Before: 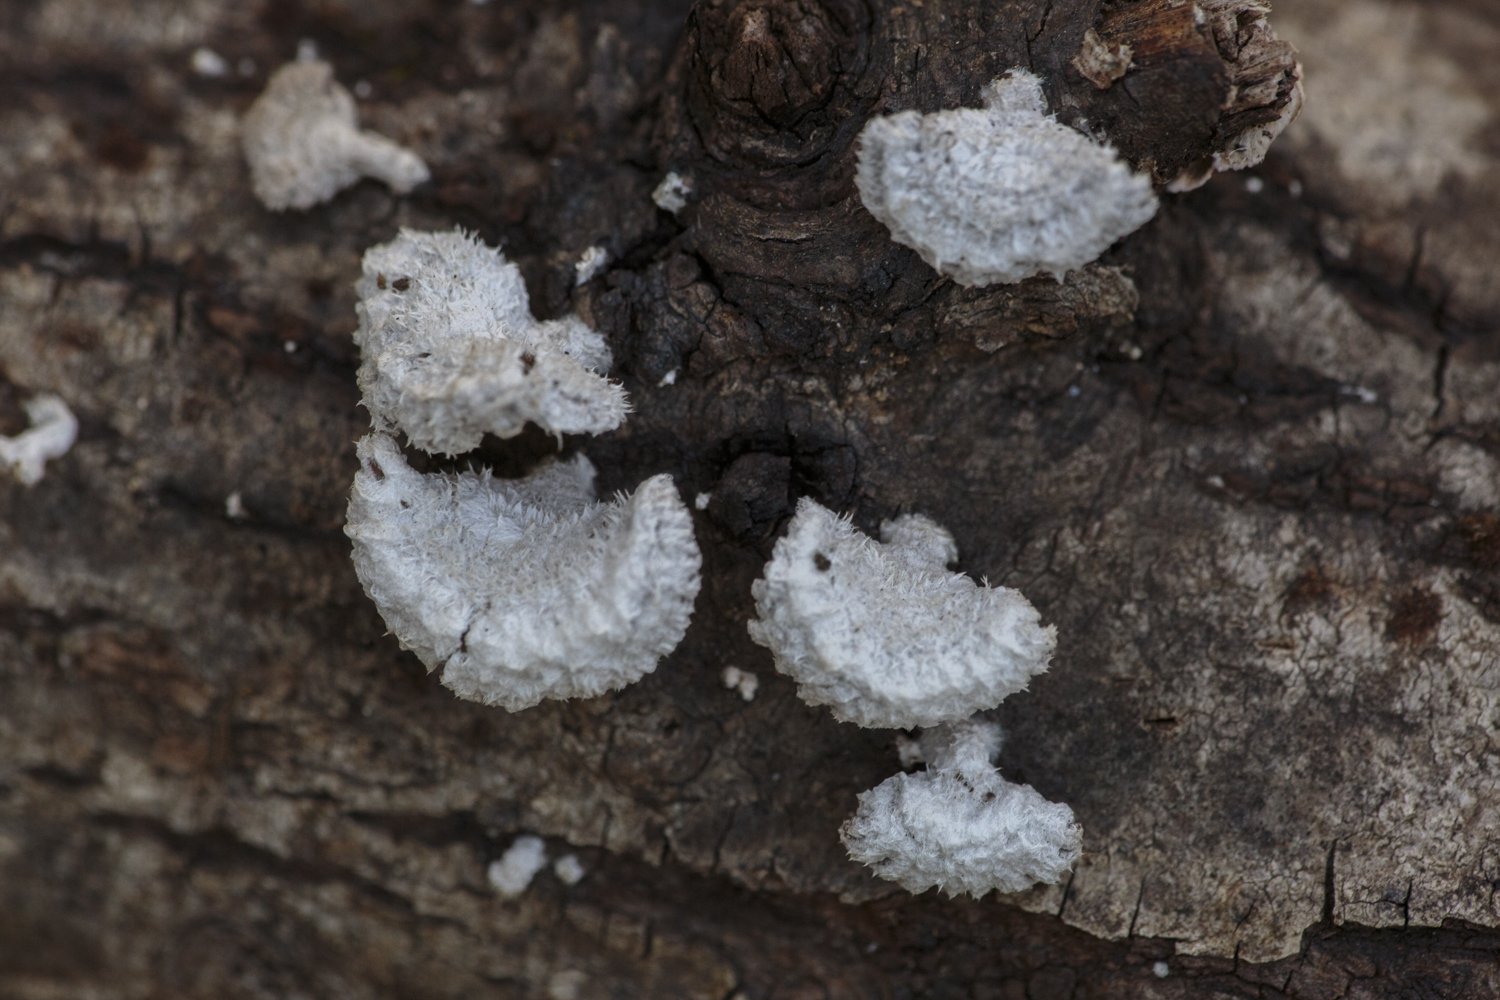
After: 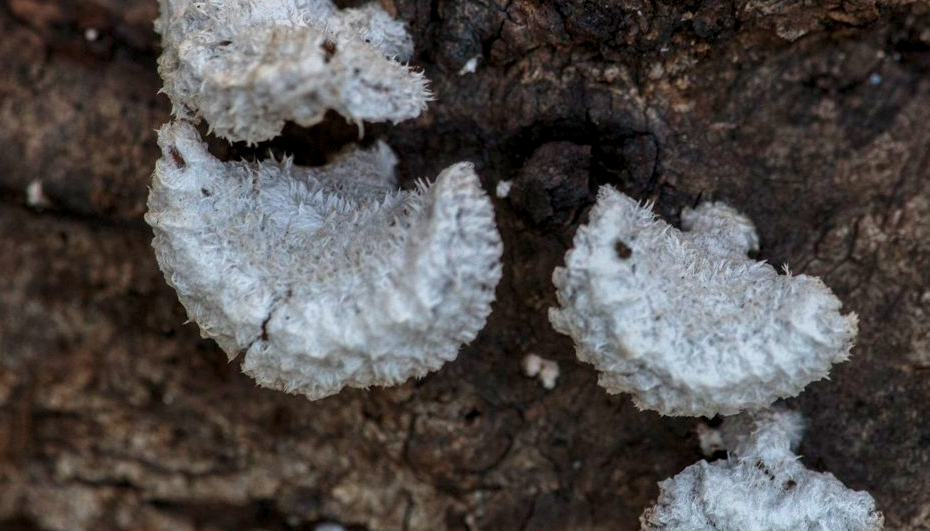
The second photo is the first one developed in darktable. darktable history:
tone equalizer: on, module defaults
velvia: on, module defaults
local contrast: detail 130%
crop: left 13.312%, top 31.28%, right 24.627%, bottom 15.582%
